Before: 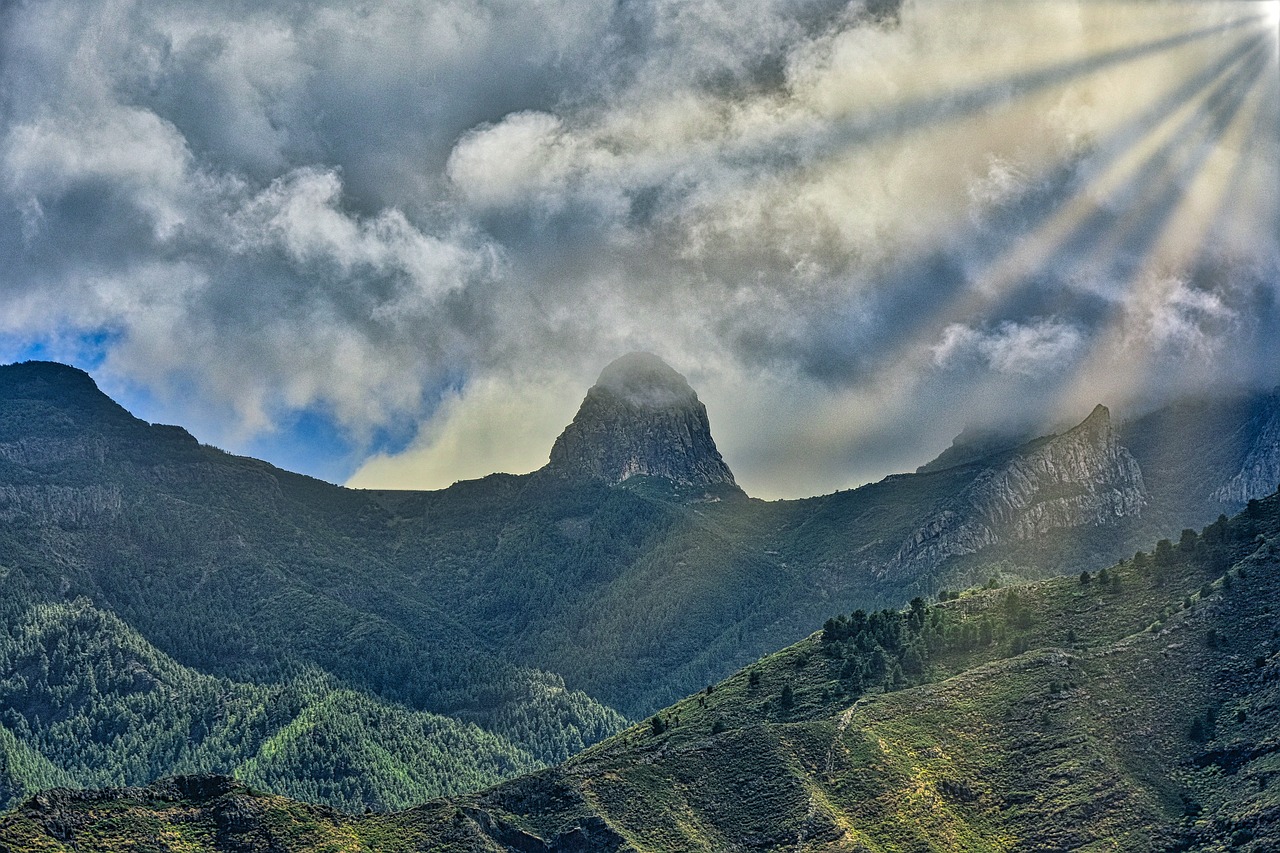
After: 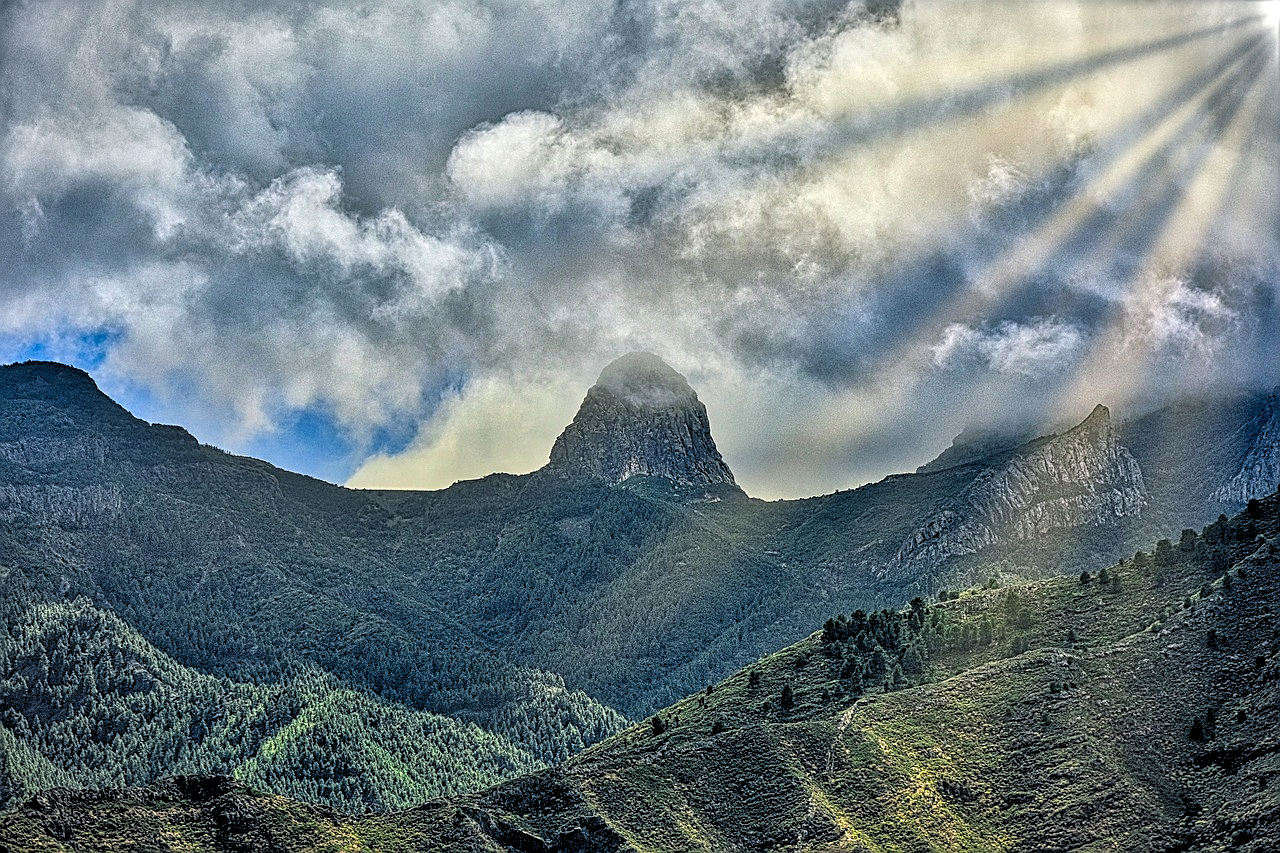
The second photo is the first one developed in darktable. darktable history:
rgb levels: levels [[0.01, 0.419, 0.839], [0, 0.5, 1], [0, 0.5, 1]]
local contrast: on, module defaults
sharpen: on, module defaults
vignetting: fall-off start 91%, fall-off radius 39.39%, brightness -0.182, saturation -0.3, width/height ratio 1.219, shape 1.3, dithering 8-bit output, unbound false
